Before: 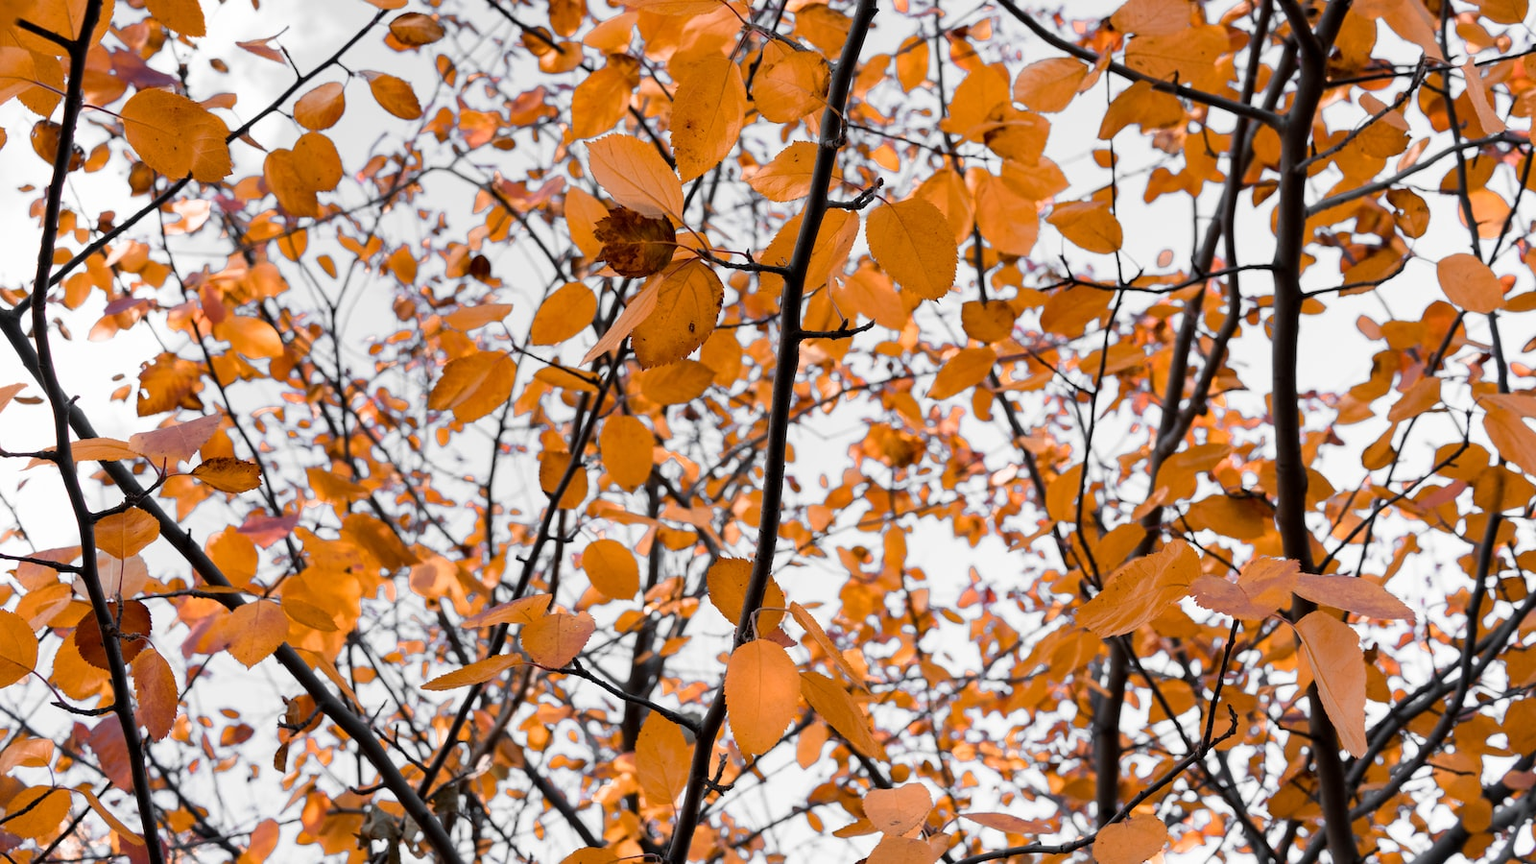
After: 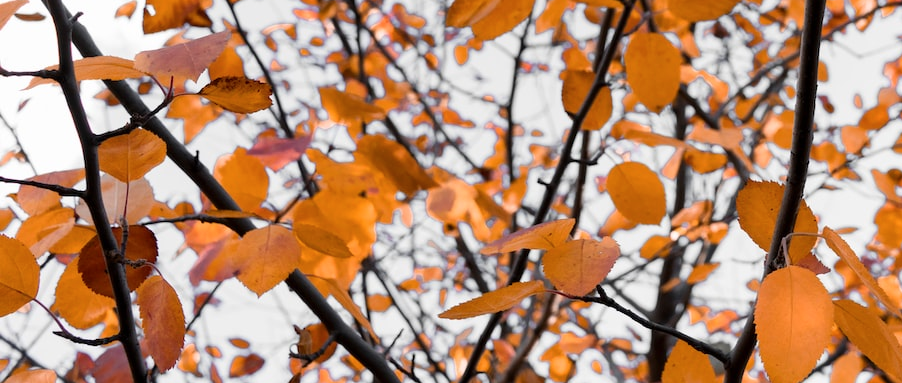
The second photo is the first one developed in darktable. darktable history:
crop: top 44.483%, right 43.593%, bottom 12.892%
contrast brightness saturation: contrast 0.04, saturation 0.07
exposure: exposure 0 EV, compensate highlight preservation false
color balance rgb: perceptual saturation grading › global saturation -3%
